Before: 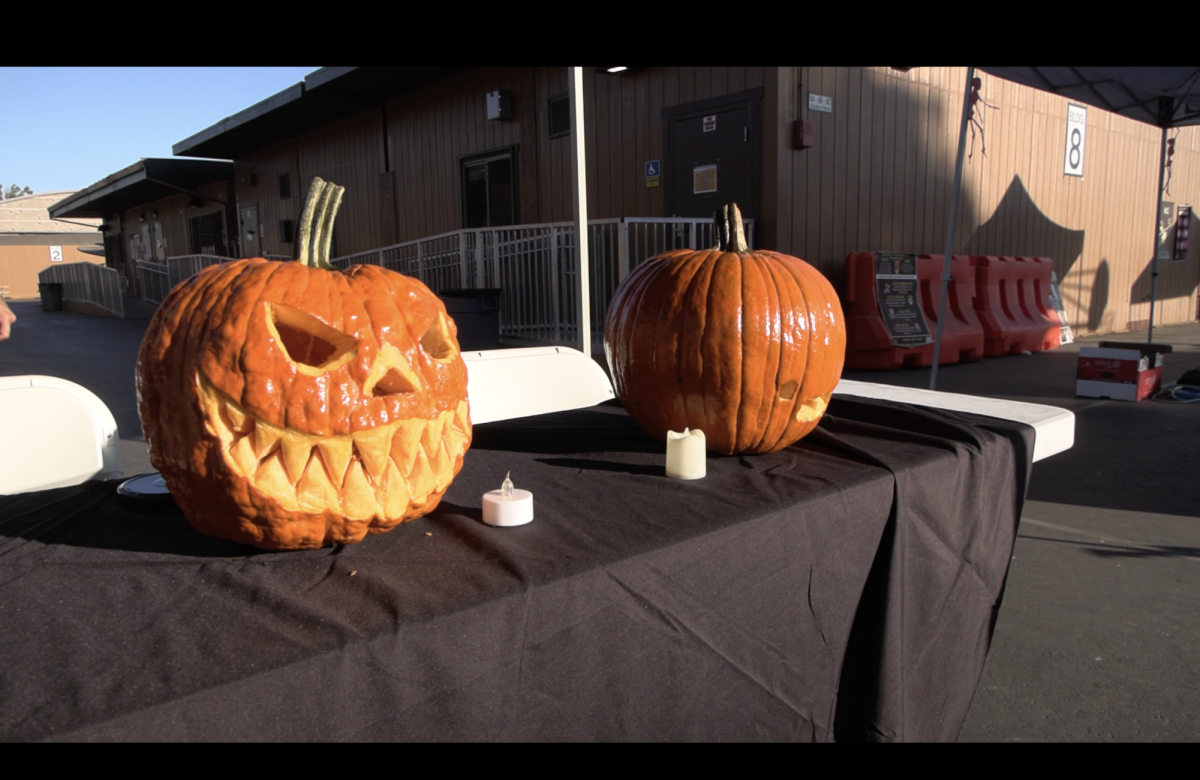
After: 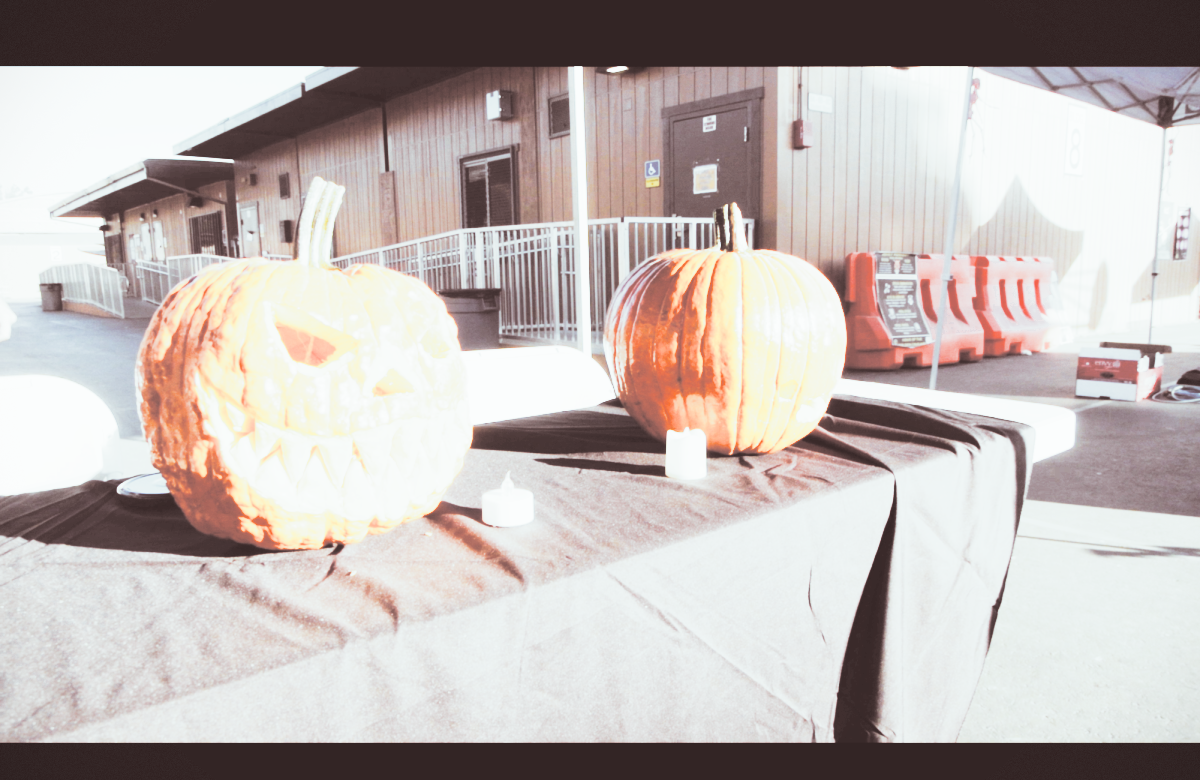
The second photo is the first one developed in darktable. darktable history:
split-toning: shadows › saturation 0.3, highlights › hue 180°, highlights › saturation 0.3, compress 0%
vibrance: vibrance 20%
tone curve: curves: ch0 [(0, 0) (0.055, 0.031) (0.282, 0.215) (0.729, 0.785) (1, 1)], color space Lab, linked channels, preserve colors none
color zones: curves: ch0 [(0, 0.511) (0.143, 0.531) (0.286, 0.56) (0.429, 0.5) (0.571, 0.5) (0.714, 0.5) (0.857, 0.5) (1, 0.5)]; ch1 [(0, 0.525) (0.143, 0.705) (0.286, 0.715) (0.429, 0.35) (0.571, 0.35) (0.714, 0.35) (0.857, 0.4) (1, 0.4)]; ch2 [(0, 0.572) (0.143, 0.512) (0.286, 0.473) (0.429, 0.45) (0.571, 0.5) (0.714, 0.5) (0.857, 0.518) (1, 0.518)]
vignetting: fall-off start 97.28%, fall-off radius 79%, brightness -0.462, saturation -0.3, width/height ratio 1.114, dithering 8-bit output, unbound false
base curve: curves: ch0 [(0, 0.036) (0.007, 0.037) (0.604, 0.887) (1, 1)], preserve colors none
contrast equalizer: y [[0.5 ×4, 0.483, 0.43], [0.5 ×6], [0.5 ×6], [0 ×6], [0 ×6]]
contrast brightness saturation: contrast -0.1, saturation -0.1
exposure: exposure 1 EV, compensate highlight preservation false
